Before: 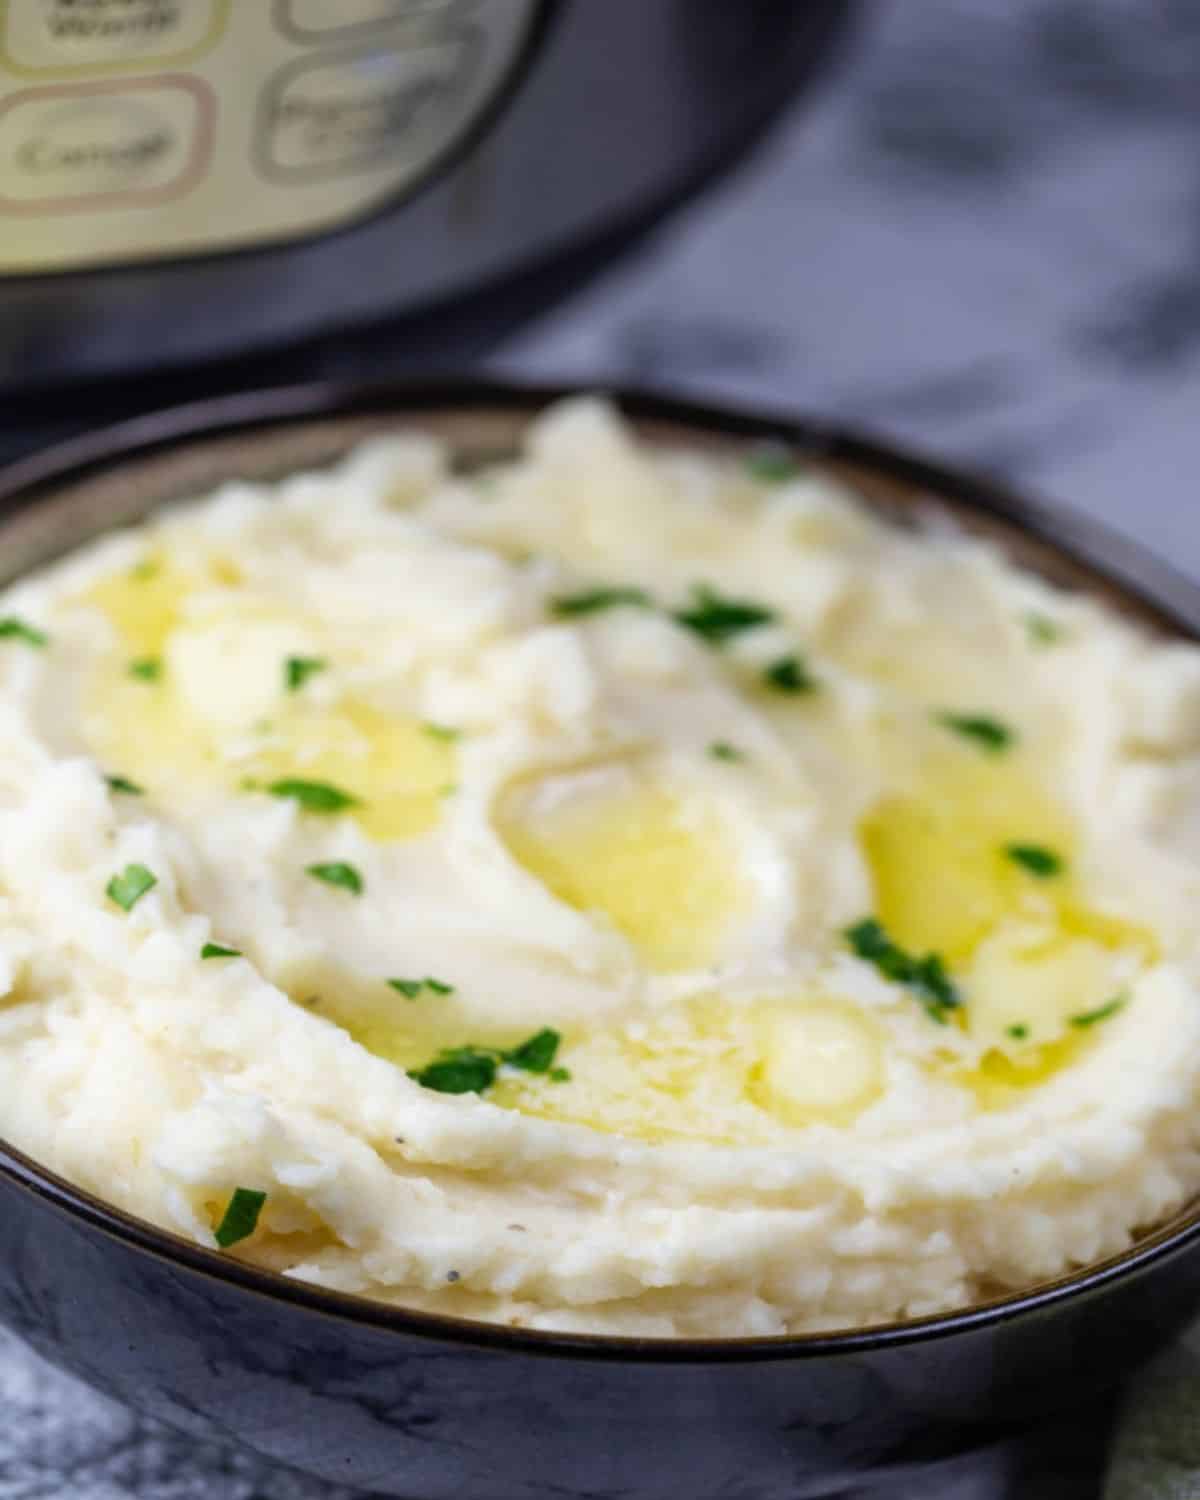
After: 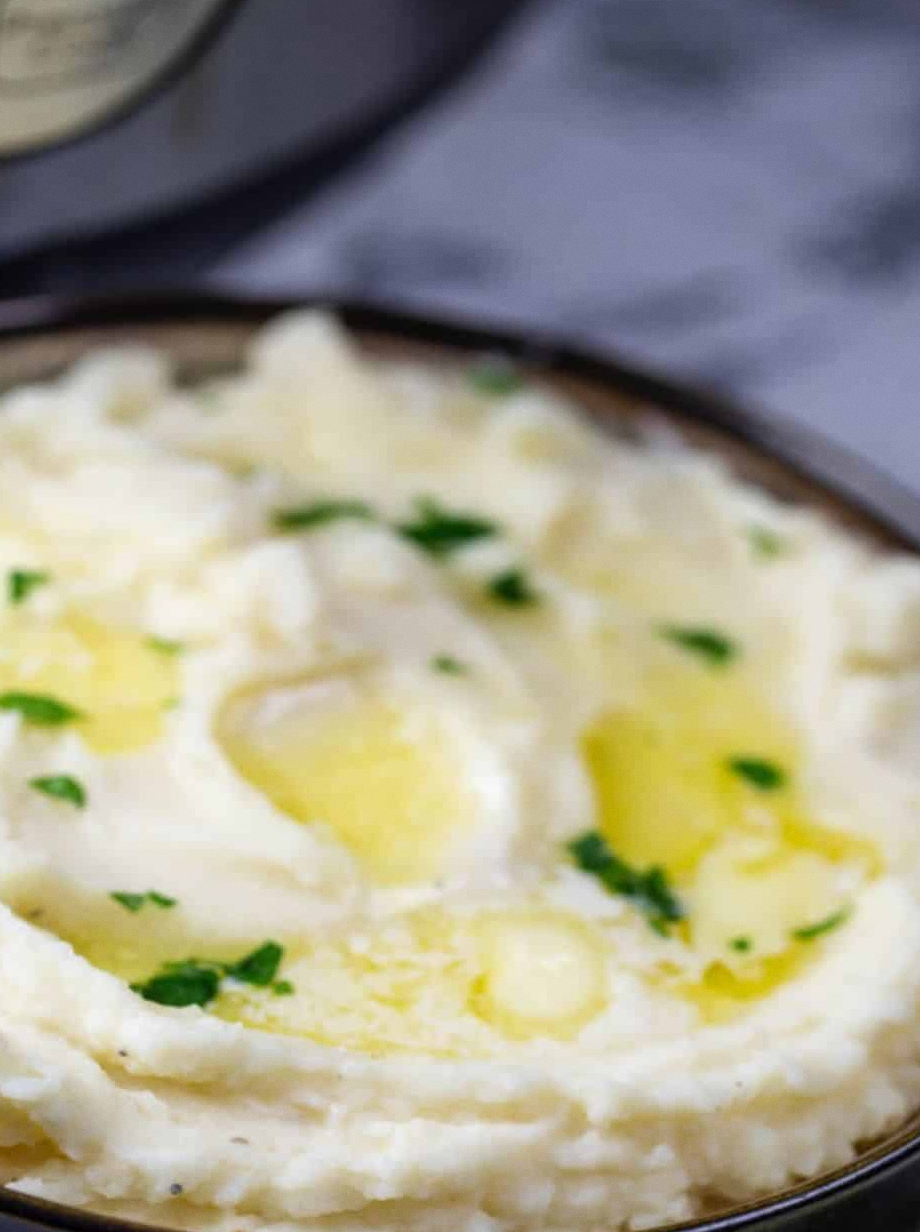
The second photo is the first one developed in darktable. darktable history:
rotate and perspective: automatic cropping original format, crop left 0, crop top 0
crop: left 23.095%, top 5.827%, bottom 11.854%
grain: coarseness 14.57 ISO, strength 8.8%
